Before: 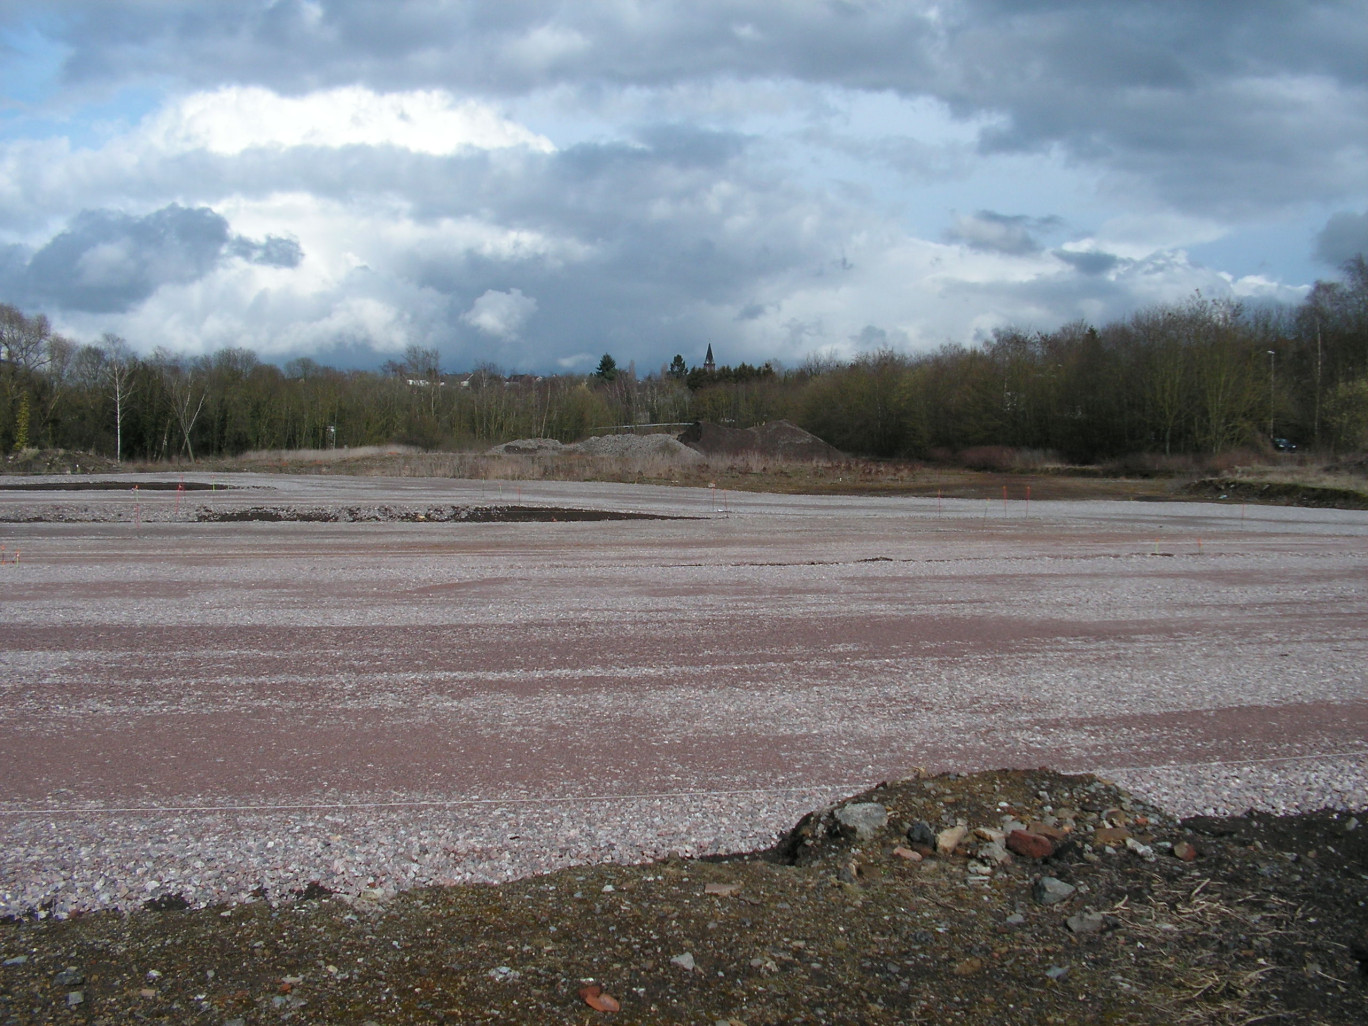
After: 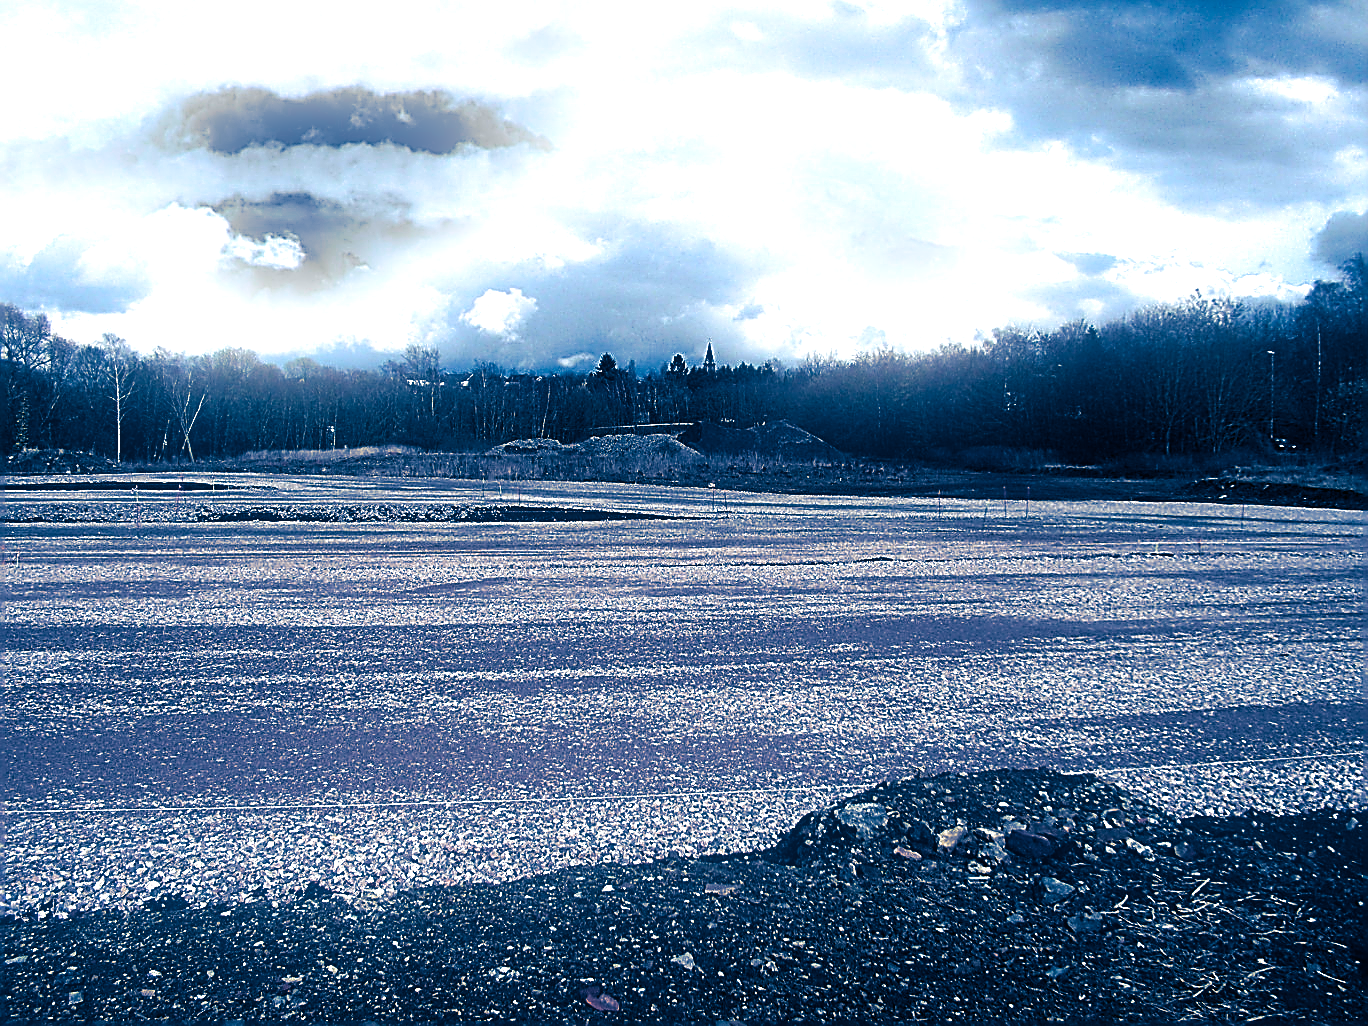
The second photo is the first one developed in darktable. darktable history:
contrast brightness saturation: brightness -0.52
tone equalizer: -8 EV 0.25 EV, -7 EV 0.417 EV, -6 EV 0.417 EV, -5 EV 0.25 EV, -3 EV -0.25 EV, -2 EV -0.417 EV, -1 EV -0.417 EV, +0 EV -0.25 EV, edges refinement/feathering 500, mask exposure compensation -1.57 EV, preserve details guided filter
bloom: size 15%, threshold 97%, strength 7%
exposure: black level correction 0, exposure 1.5 EV, compensate highlight preservation false
split-toning: shadows › hue 226.8°, shadows › saturation 1, highlights › saturation 0, balance -61.41
color correction: saturation 1.1
sharpen: amount 2
